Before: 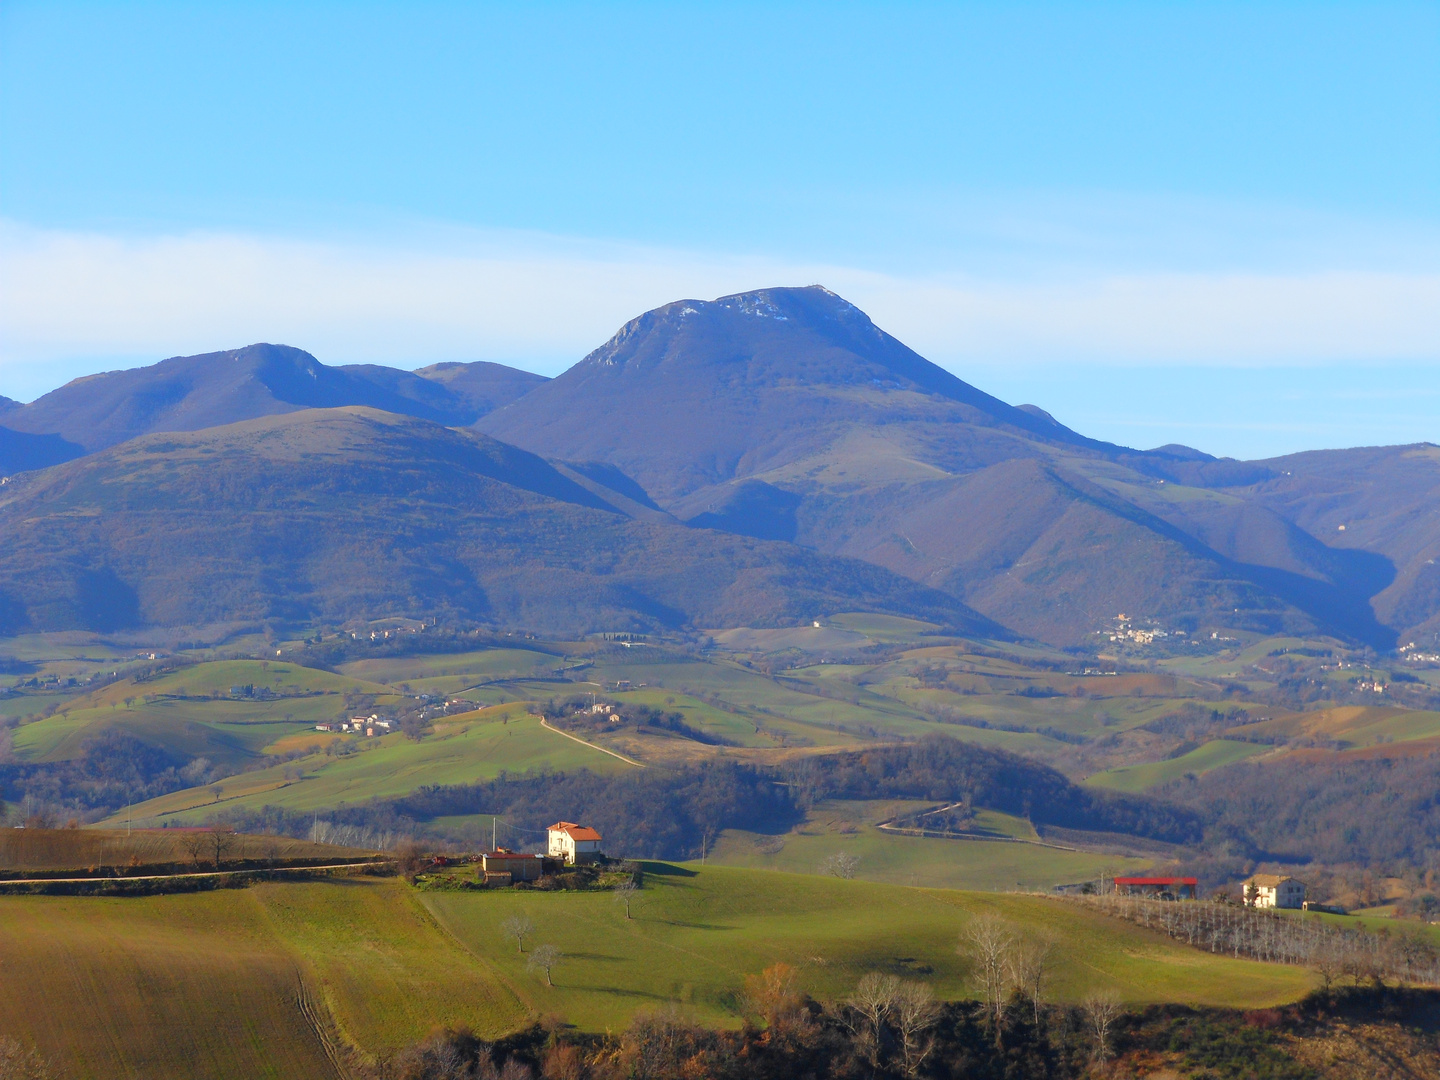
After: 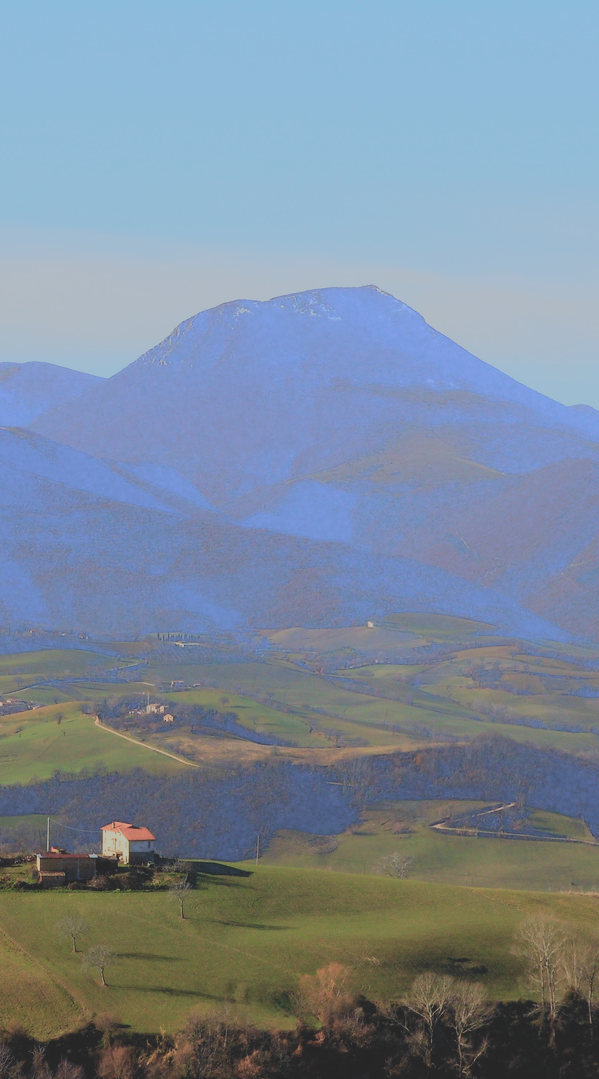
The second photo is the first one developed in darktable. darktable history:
crop: left 31.022%, right 27.336%
filmic rgb: black relative exposure -5.12 EV, white relative exposure 3.97 EV, hardness 2.9, contrast 1.412, highlights saturation mix -28.9%, color science v5 (2021), iterations of high-quality reconstruction 0, contrast in shadows safe, contrast in highlights safe
color correction: highlights b* -0.01, saturation 2.18
contrast brightness saturation: contrast -0.294
